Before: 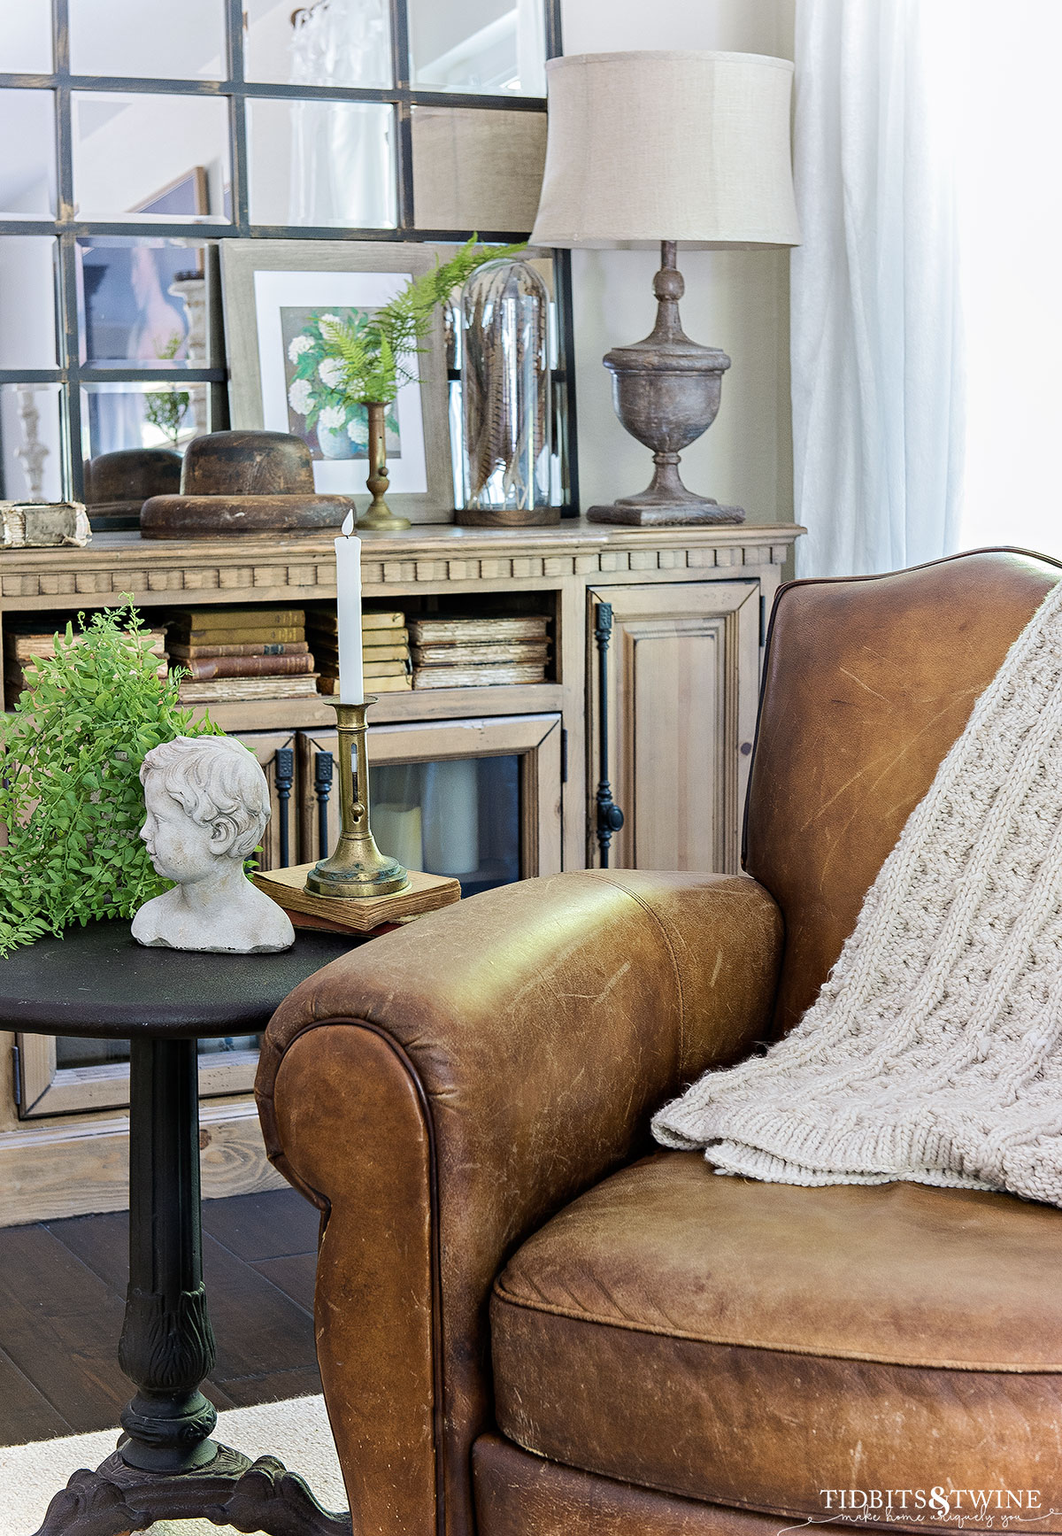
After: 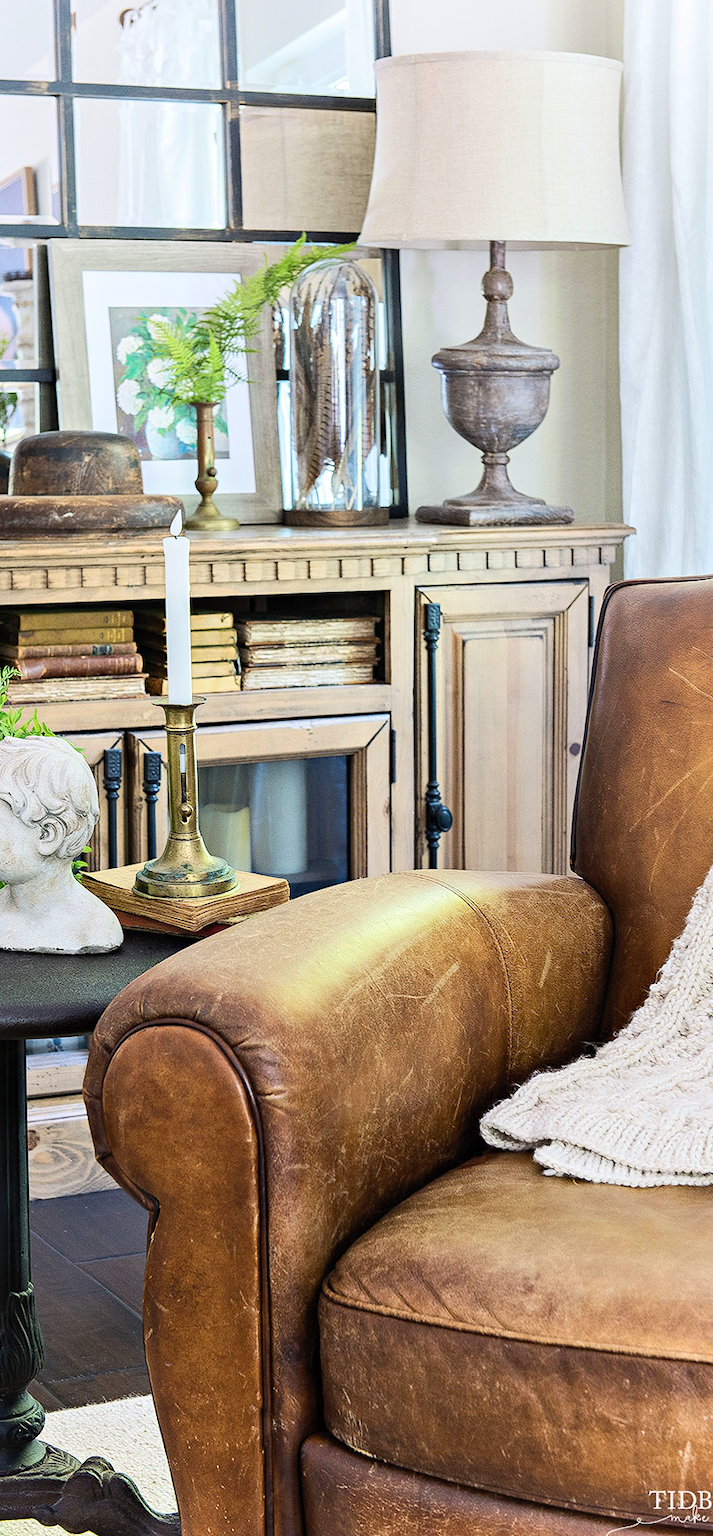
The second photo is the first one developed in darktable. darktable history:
crop and rotate: left 16.183%, right 16.593%
contrast brightness saturation: contrast 0.201, brightness 0.159, saturation 0.218
